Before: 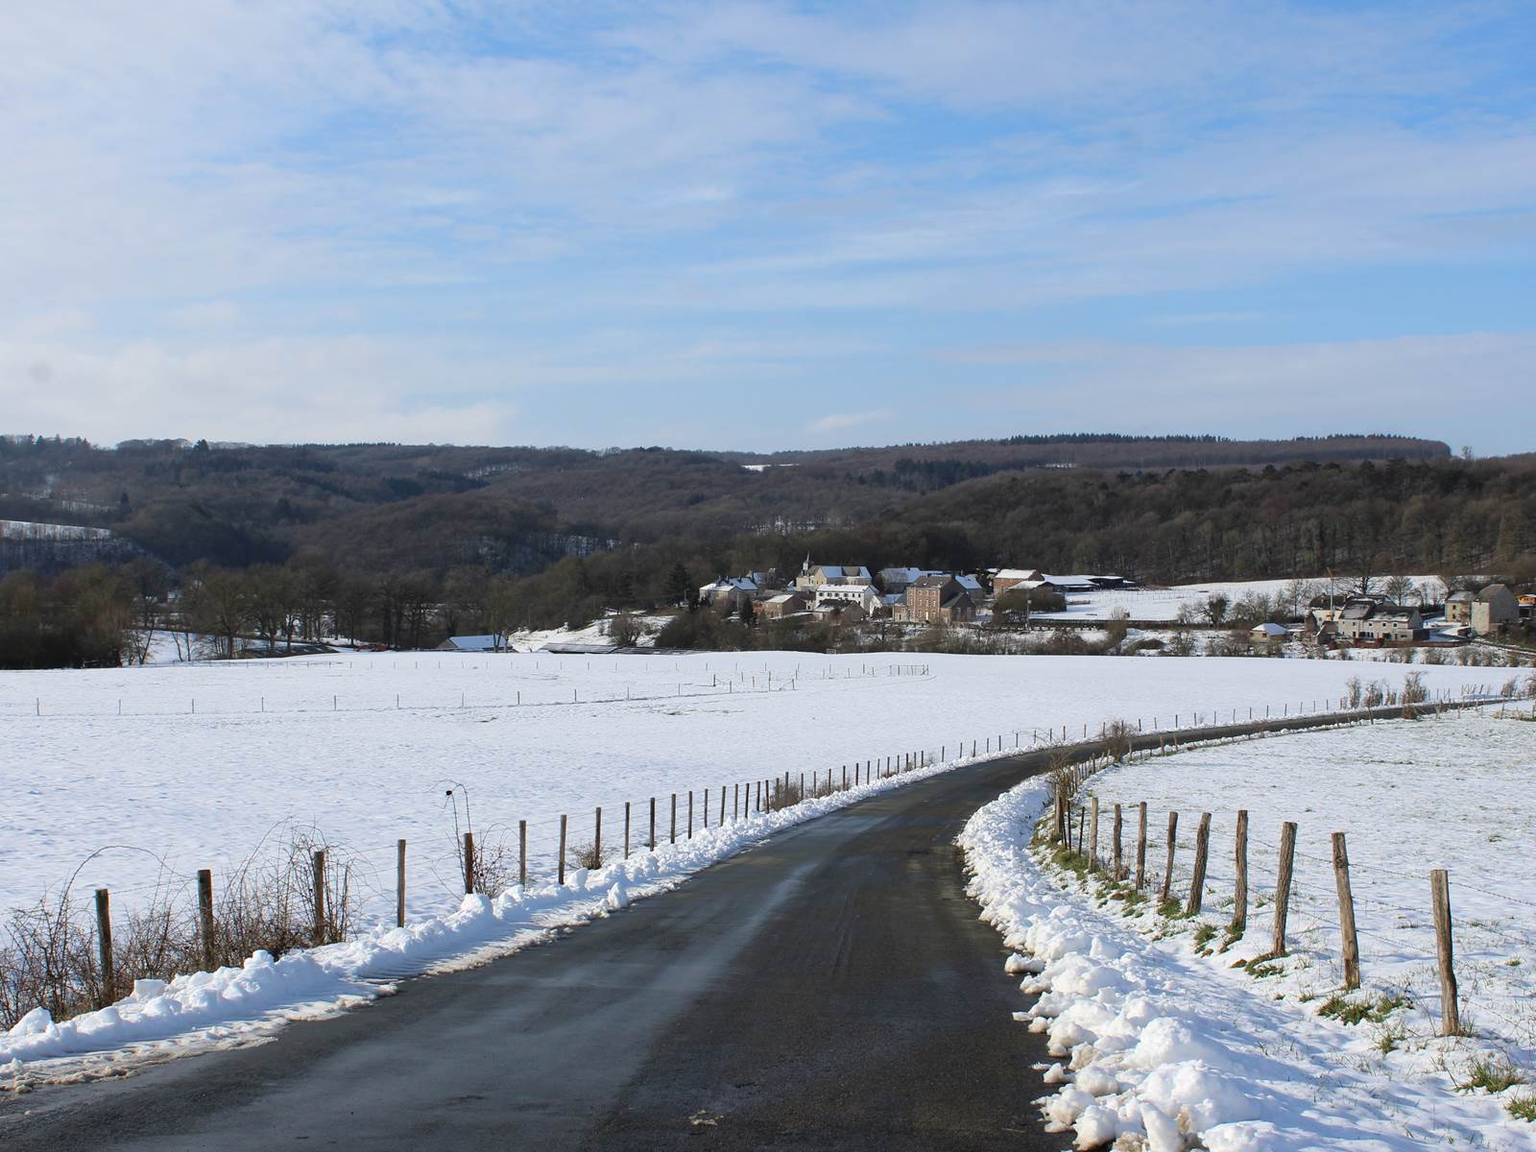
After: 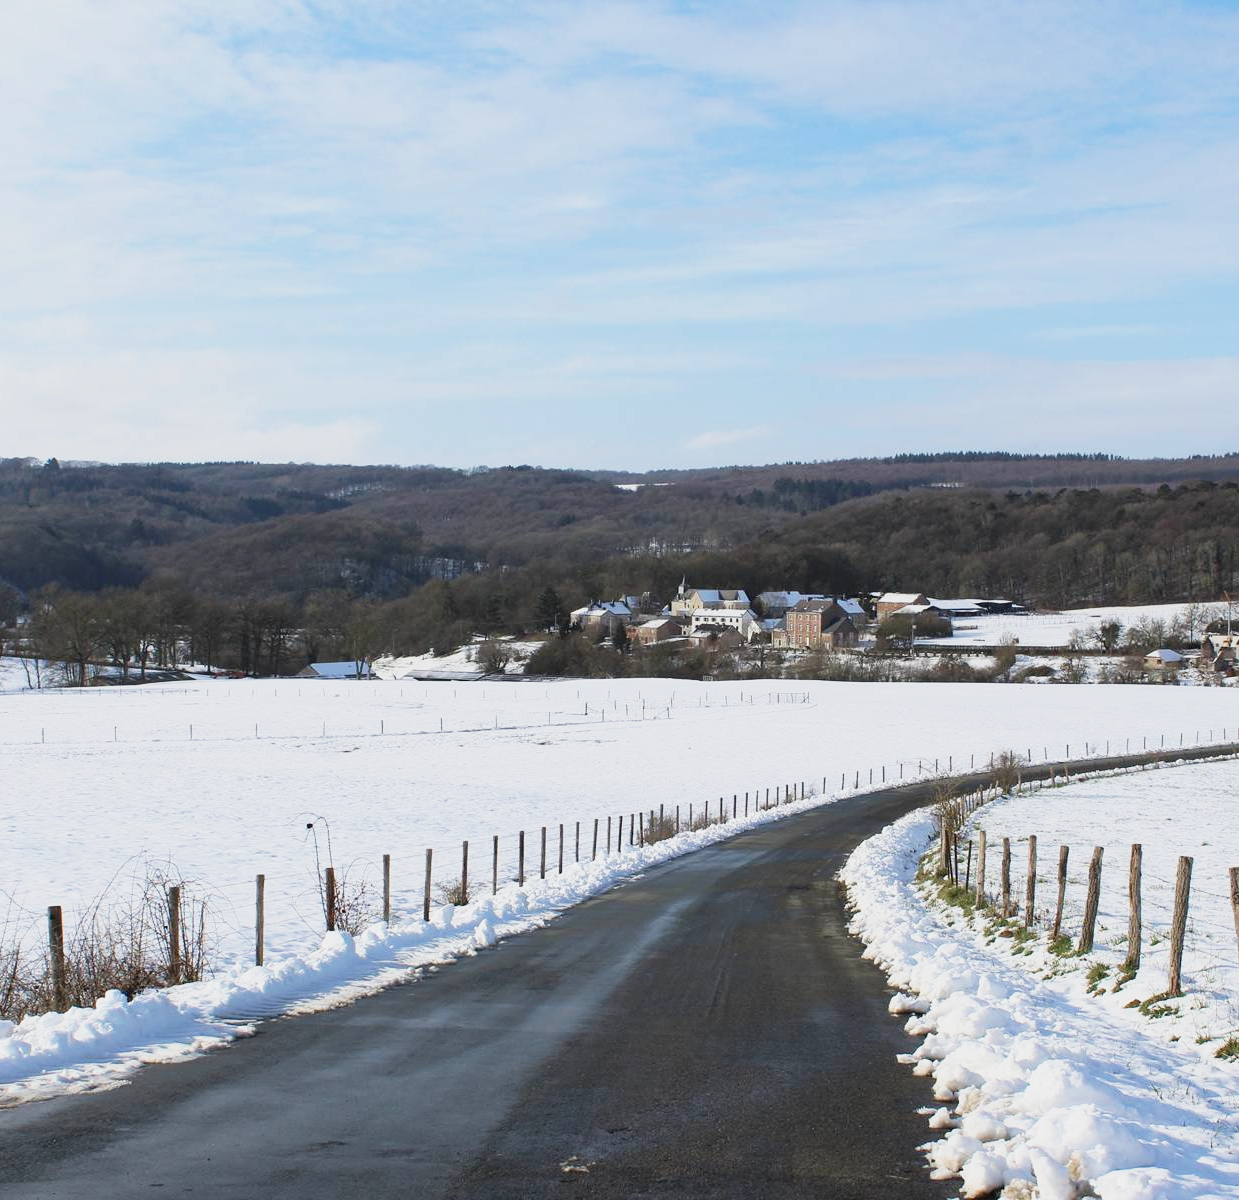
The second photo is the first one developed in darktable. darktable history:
crop: left 9.88%, right 12.664%
base curve: curves: ch0 [(0, 0) (0.088, 0.125) (0.176, 0.251) (0.354, 0.501) (0.613, 0.749) (1, 0.877)], preserve colors none
